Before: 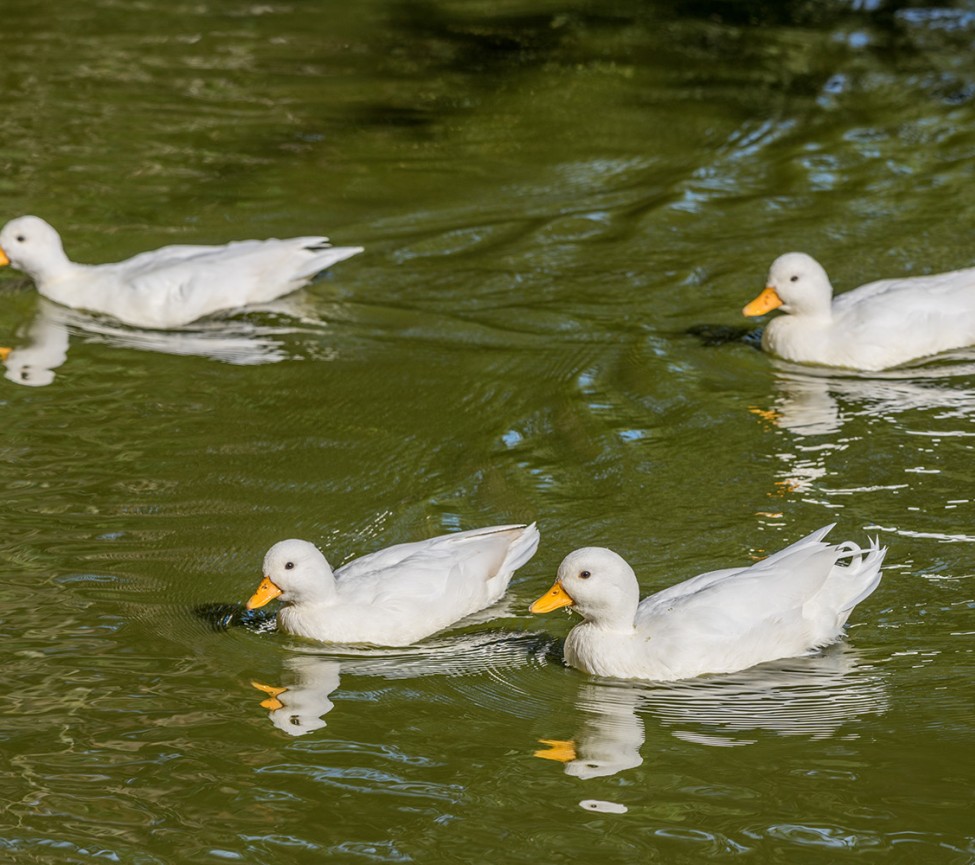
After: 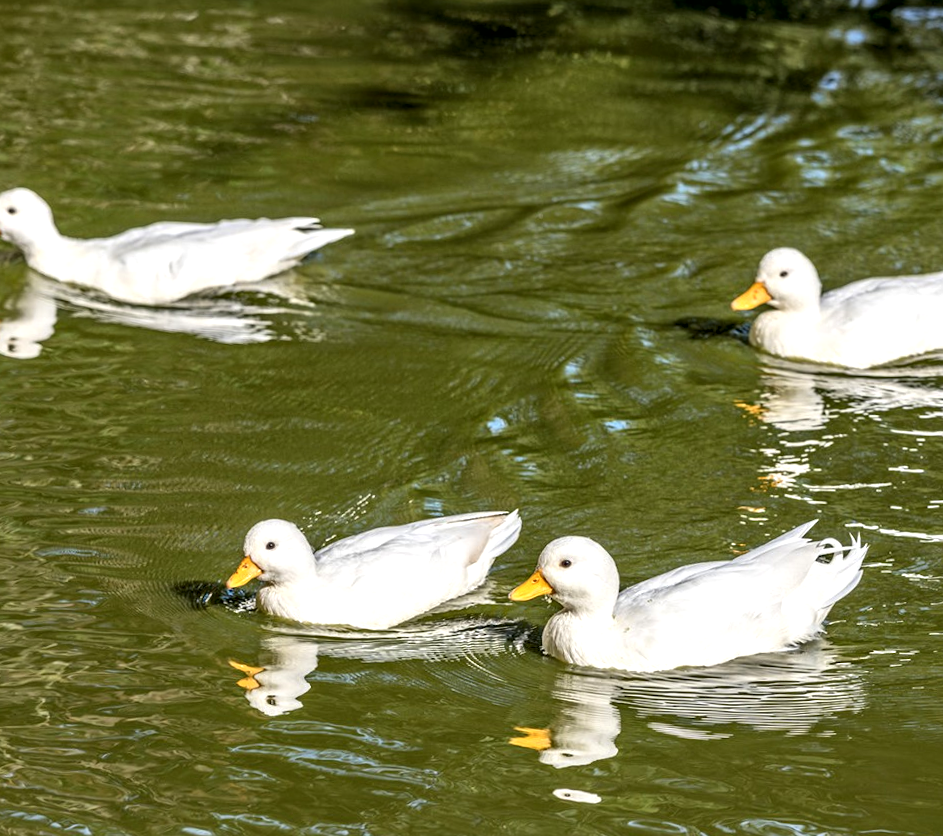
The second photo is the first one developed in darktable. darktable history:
crop and rotate: angle -1.73°
contrast equalizer: octaves 7, y [[0.535, 0.543, 0.548, 0.548, 0.542, 0.532], [0.5 ×6], [0.5 ×6], [0 ×6], [0 ×6]]
exposure: black level correction 0, exposure 0.5 EV, compensate exposure bias true, compensate highlight preservation false
local contrast: mode bilateral grid, contrast 28, coarseness 16, detail 116%, midtone range 0.2
